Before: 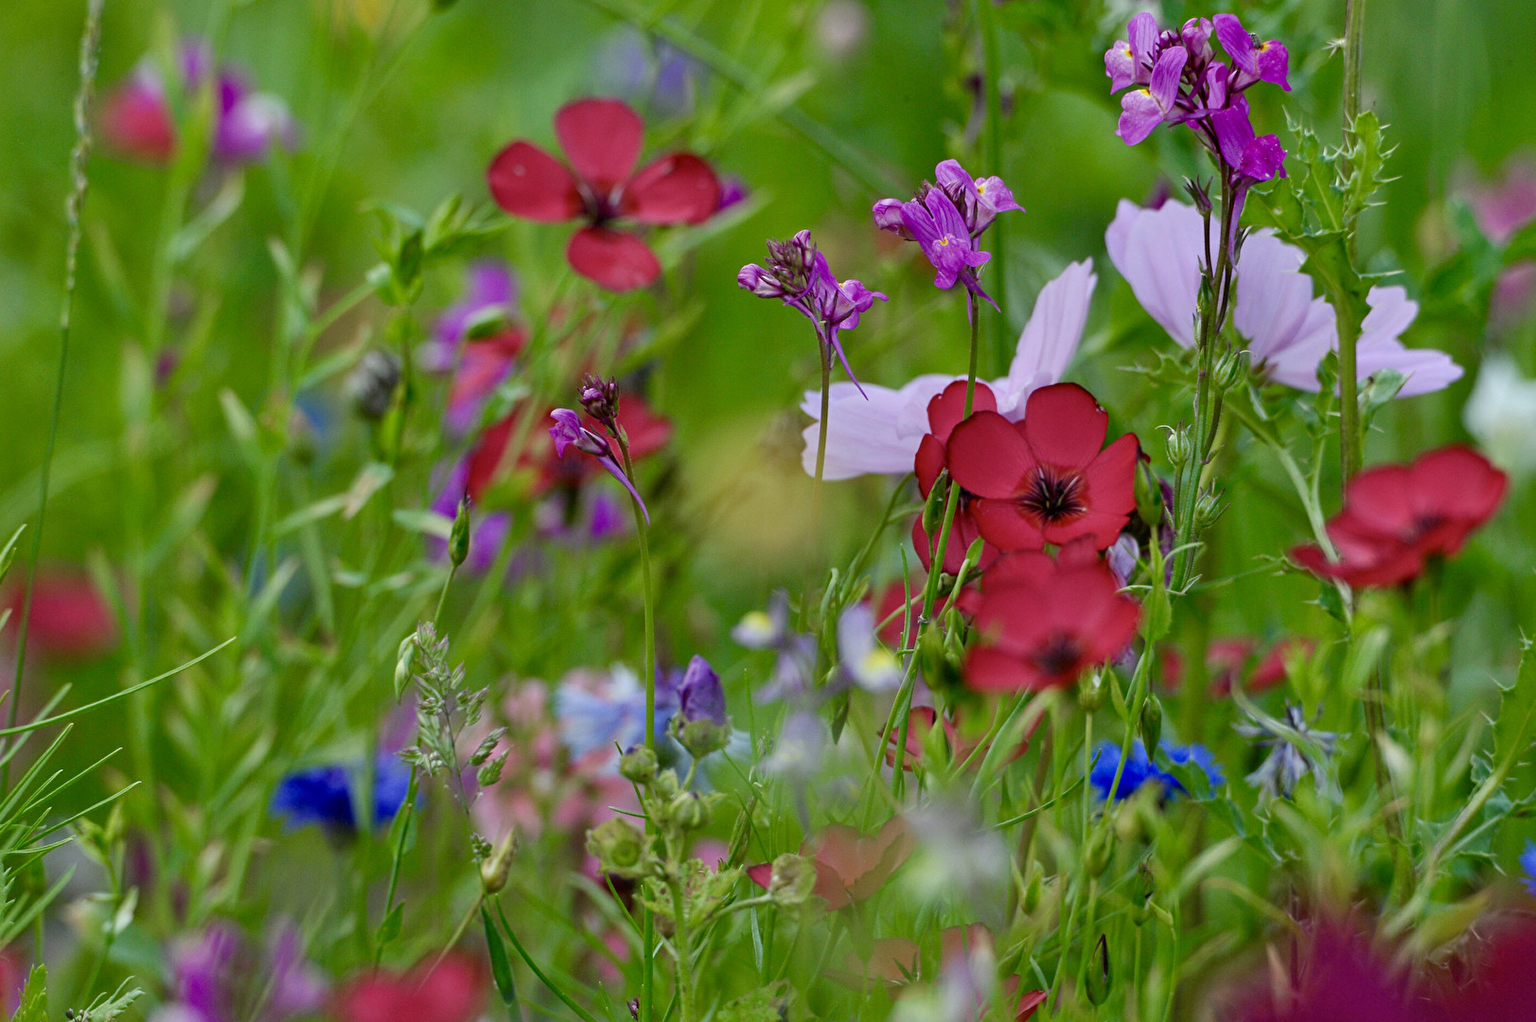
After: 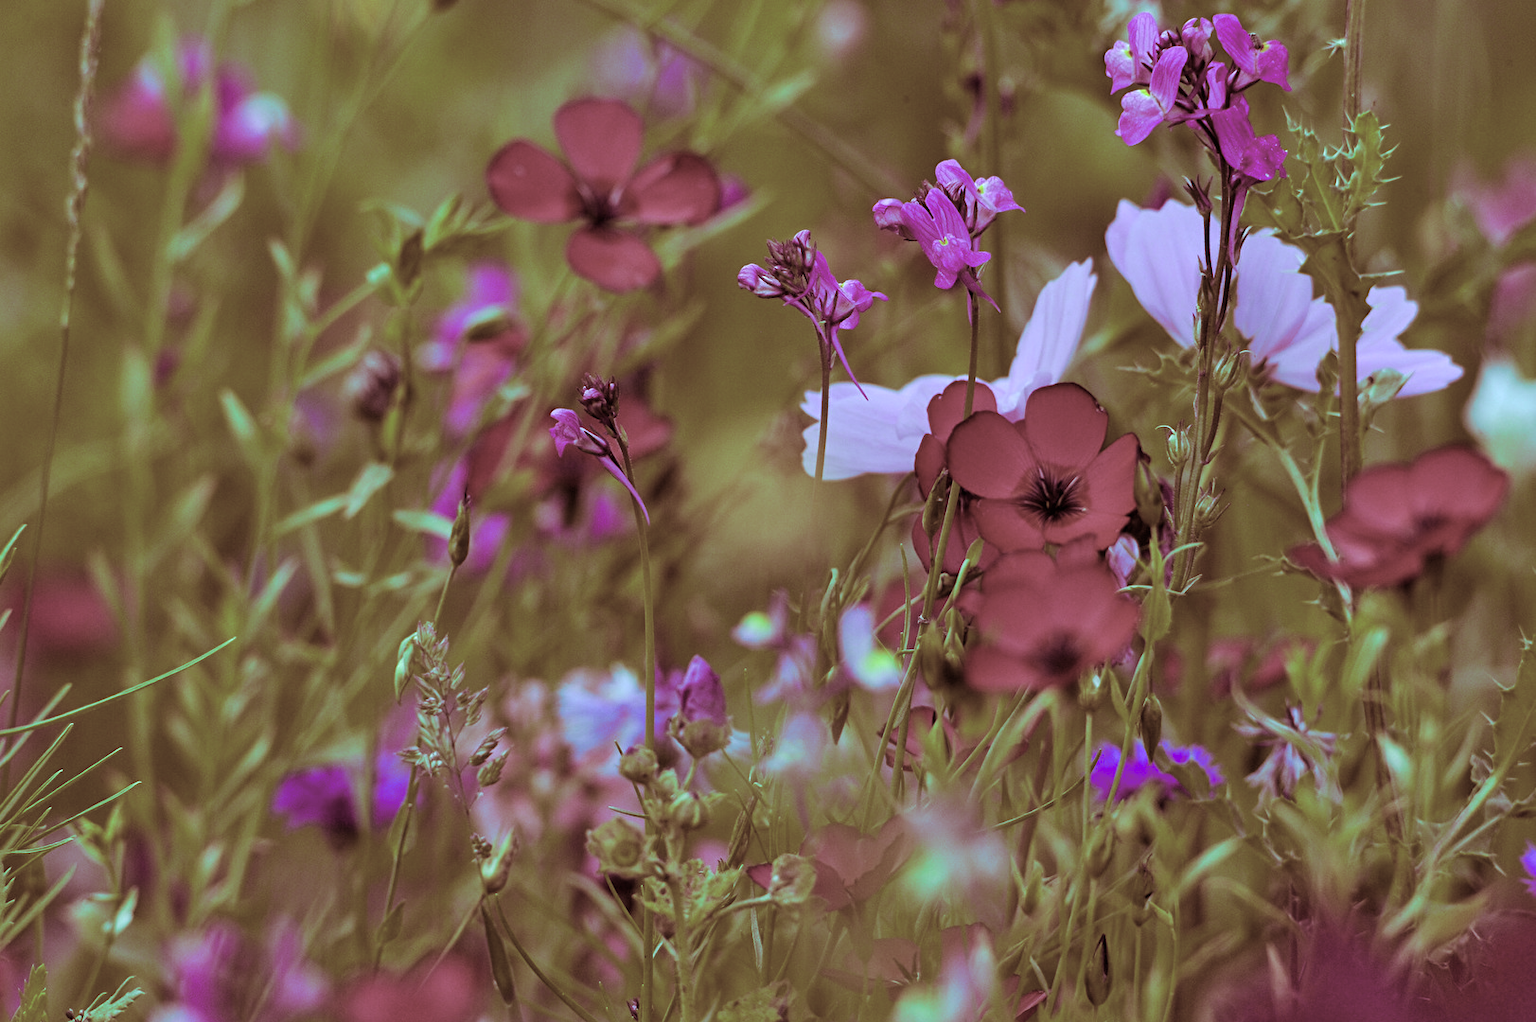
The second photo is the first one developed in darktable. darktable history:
shadows and highlights: low approximation 0.01, soften with gaussian
split-toning: highlights › hue 187.2°, highlights › saturation 0.83, balance -68.05, compress 56.43%
channel mixer: red [0, 0, 0, 0.7, 0.2, 0.2, 0], green [0 ×4, 1, -0.1, 0], blue [0, 0, 0, 0.2, -0.1, 1.2, 0]
